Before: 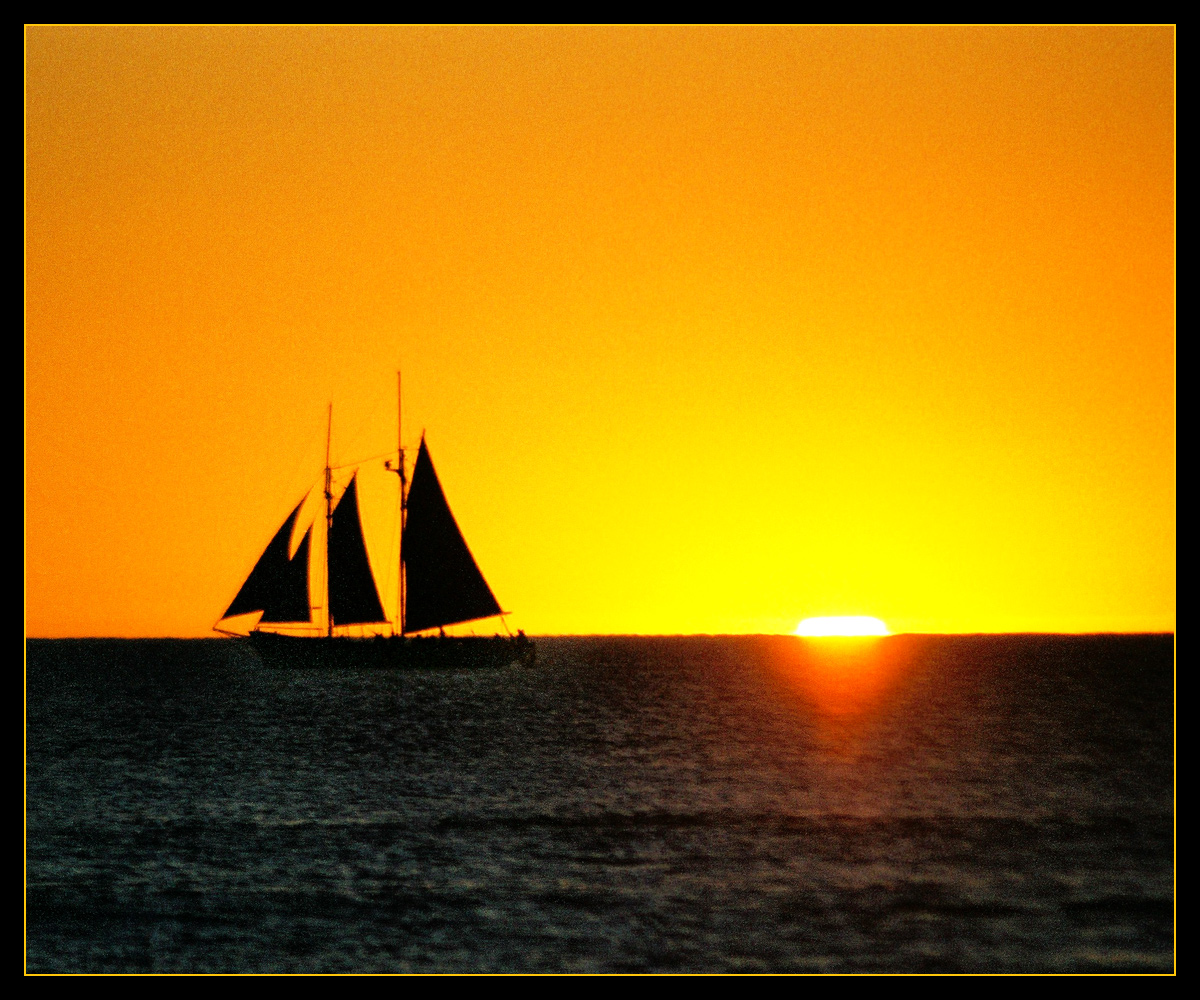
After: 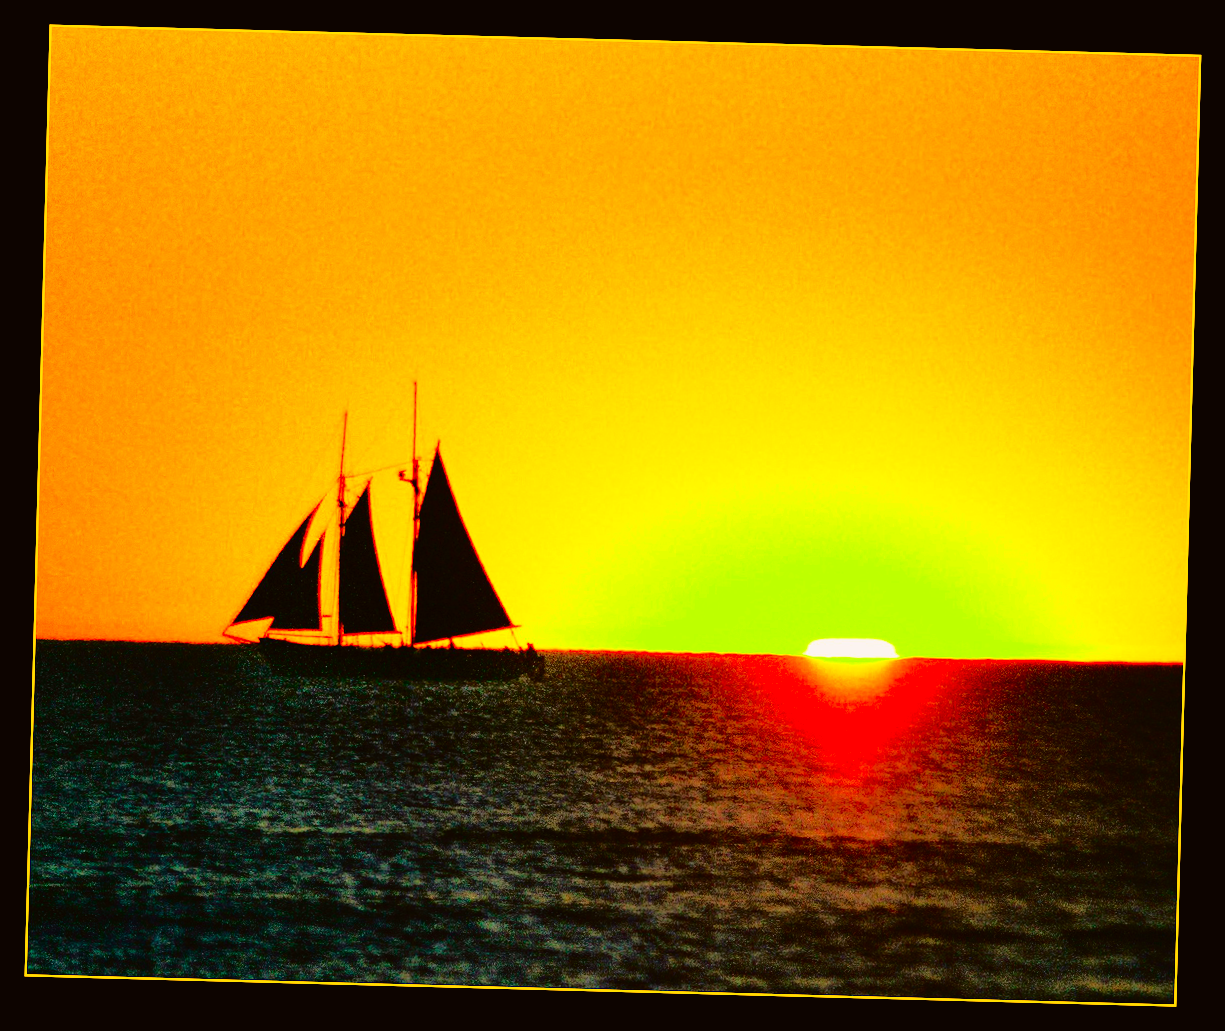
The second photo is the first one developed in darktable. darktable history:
tone curve: curves: ch0 [(0, 0.015) (0.091, 0.055) (0.184, 0.159) (0.304, 0.382) (0.492, 0.579) (0.628, 0.755) (0.832, 0.932) (0.984, 0.963)]; ch1 [(0, 0) (0.34, 0.235) (0.493, 0.5) (0.554, 0.56) (0.764, 0.815) (1, 1)]; ch2 [(0, 0) (0.44, 0.458) (0.476, 0.477) (0.542, 0.586) (0.674, 0.724) (1, 1)], color space Lab, independent channels, preserve colors none
crop and rotate: angle -1.51°
contrast brightness saturation: contrast 0.198, brightness 0.199, saturation 0.819
